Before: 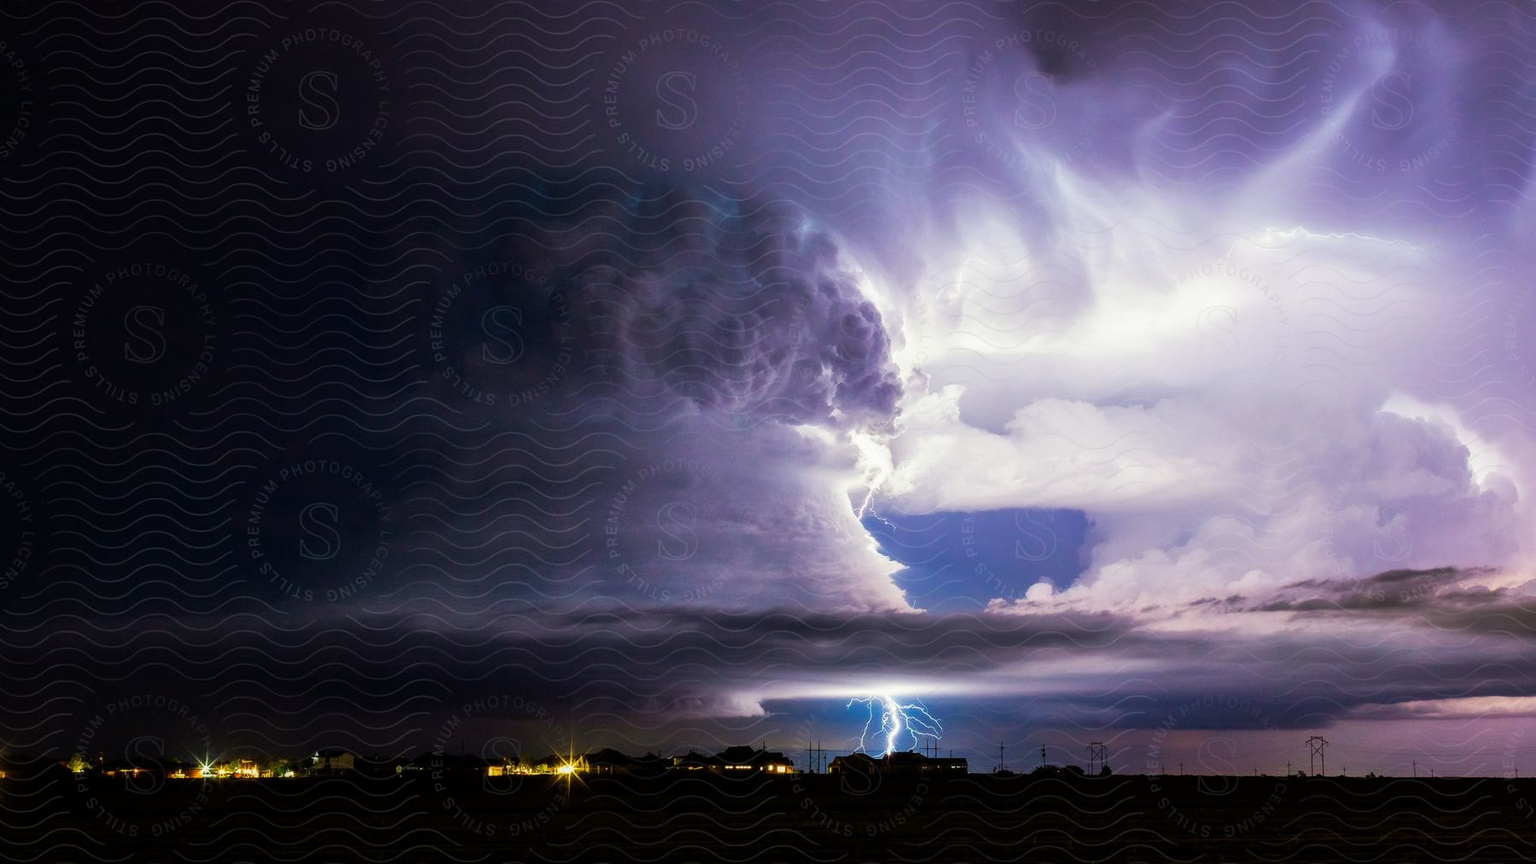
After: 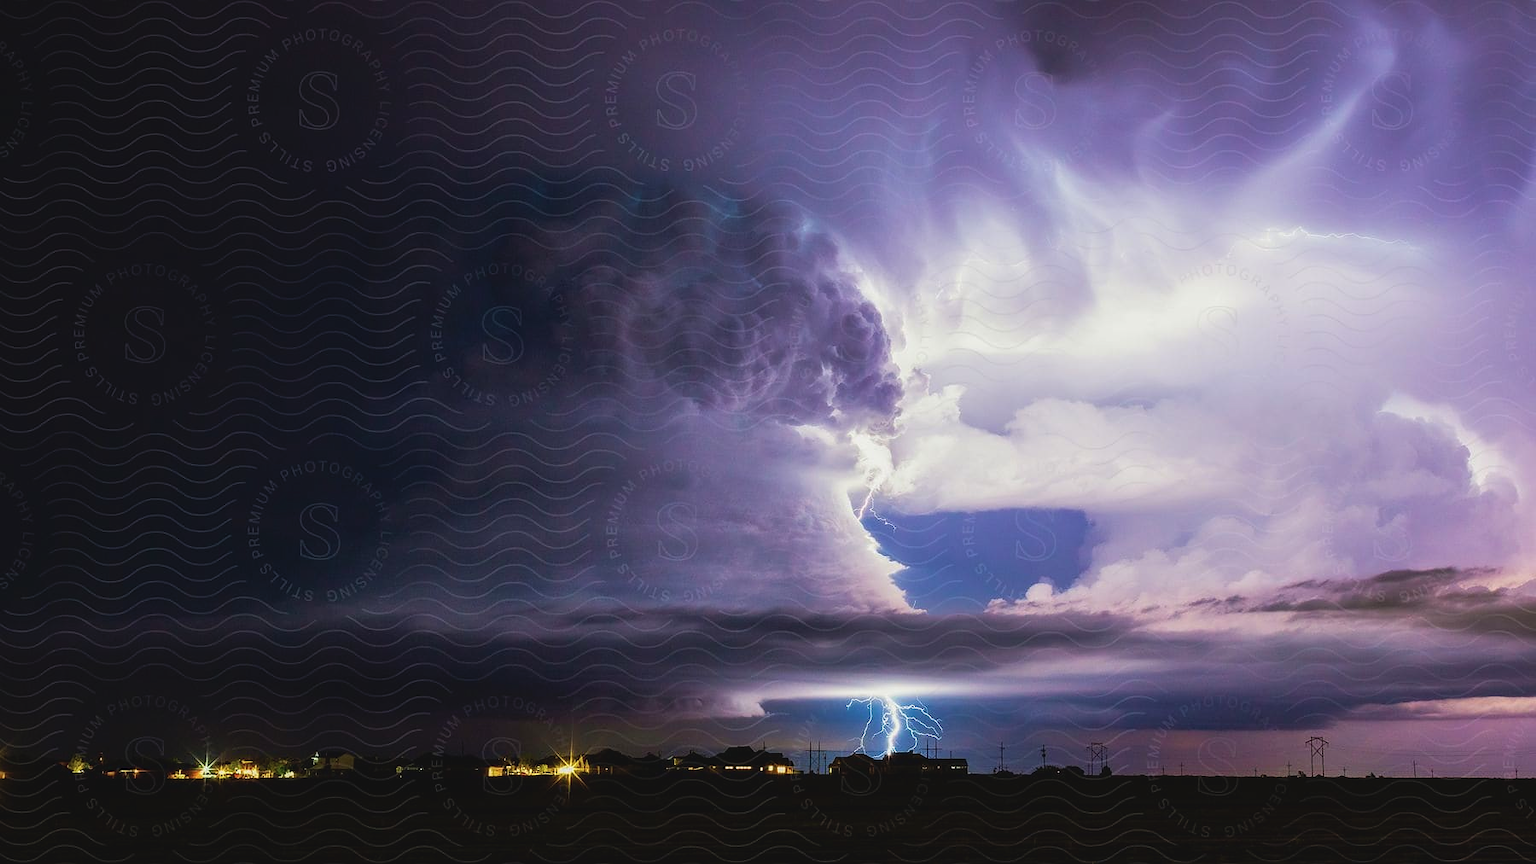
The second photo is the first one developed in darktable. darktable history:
sharpen: radius 0.969, amount 0.604
contrast brightness saturation: contrast -0.1, saturation -0.1
velvia: on, module defaults
